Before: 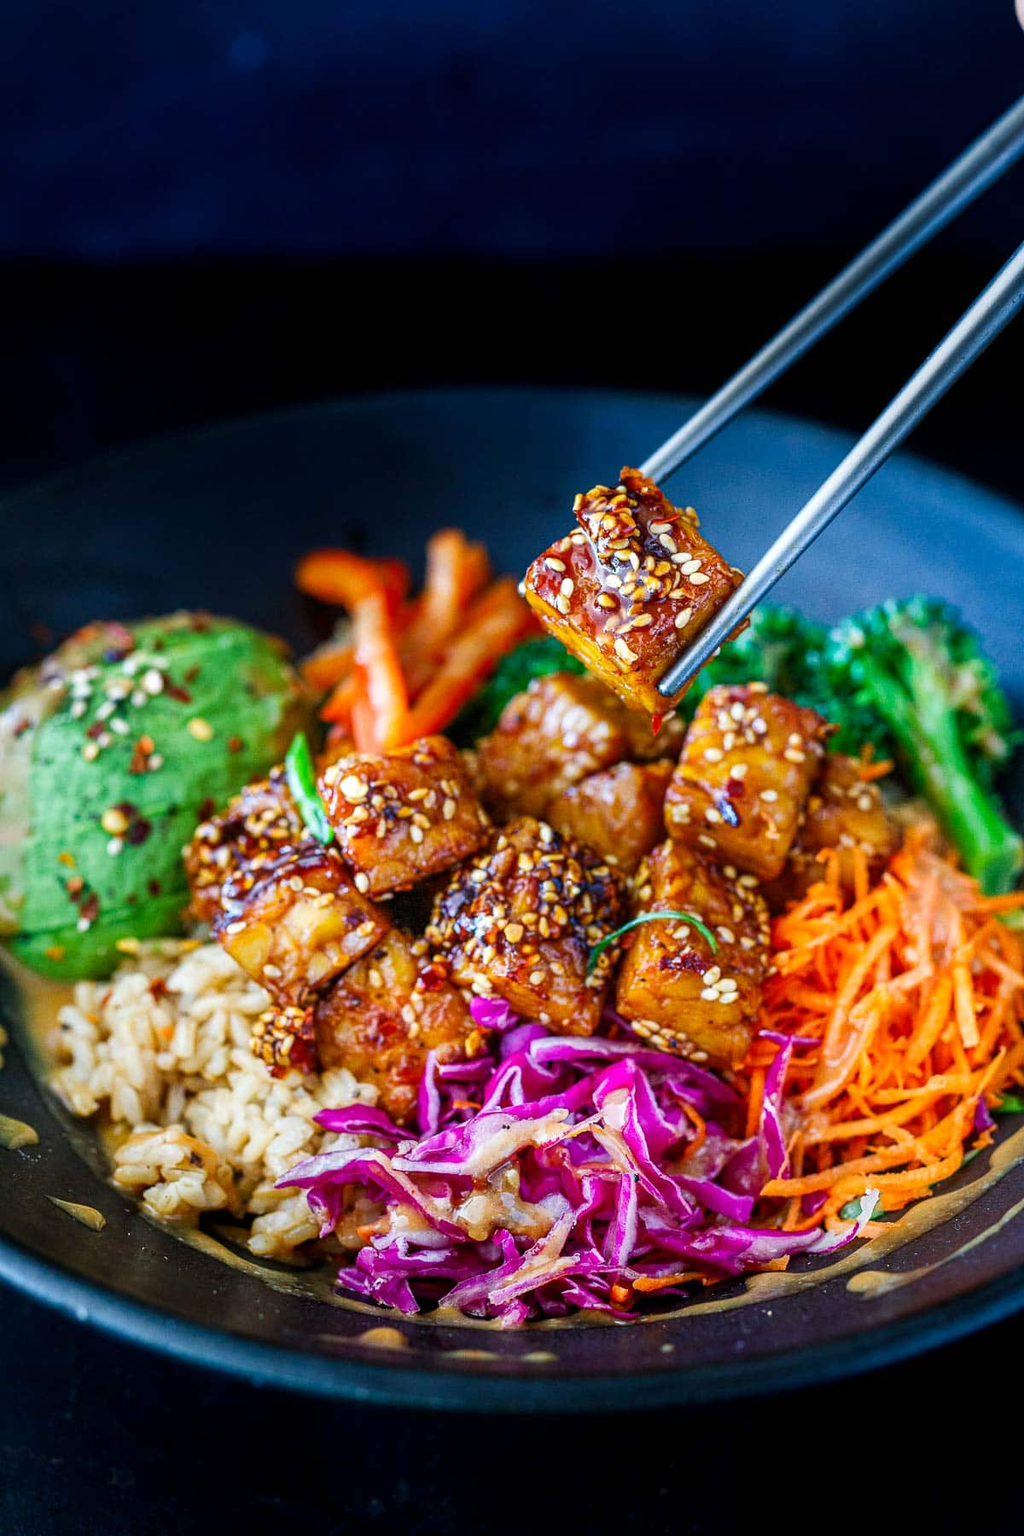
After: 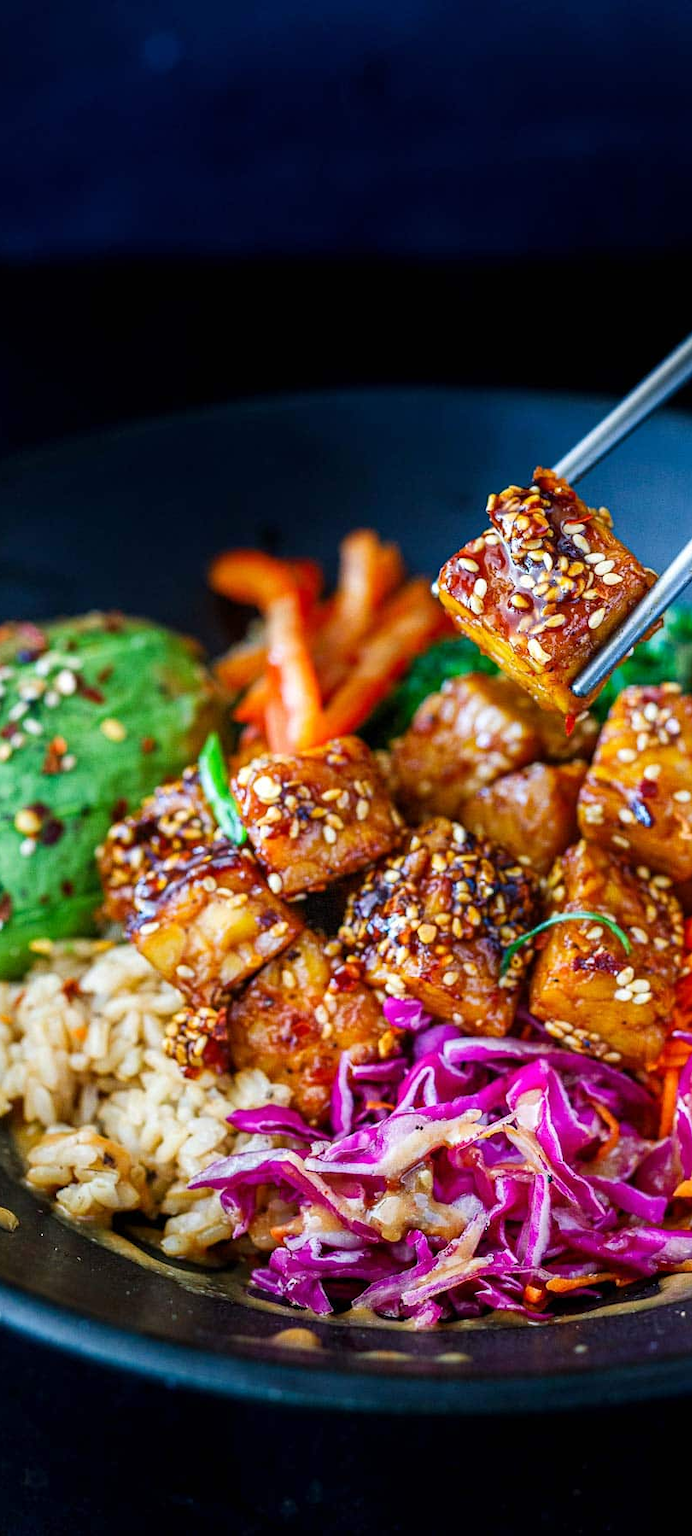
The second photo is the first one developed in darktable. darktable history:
crop and rotate: left 8.565%, right 23.804%
